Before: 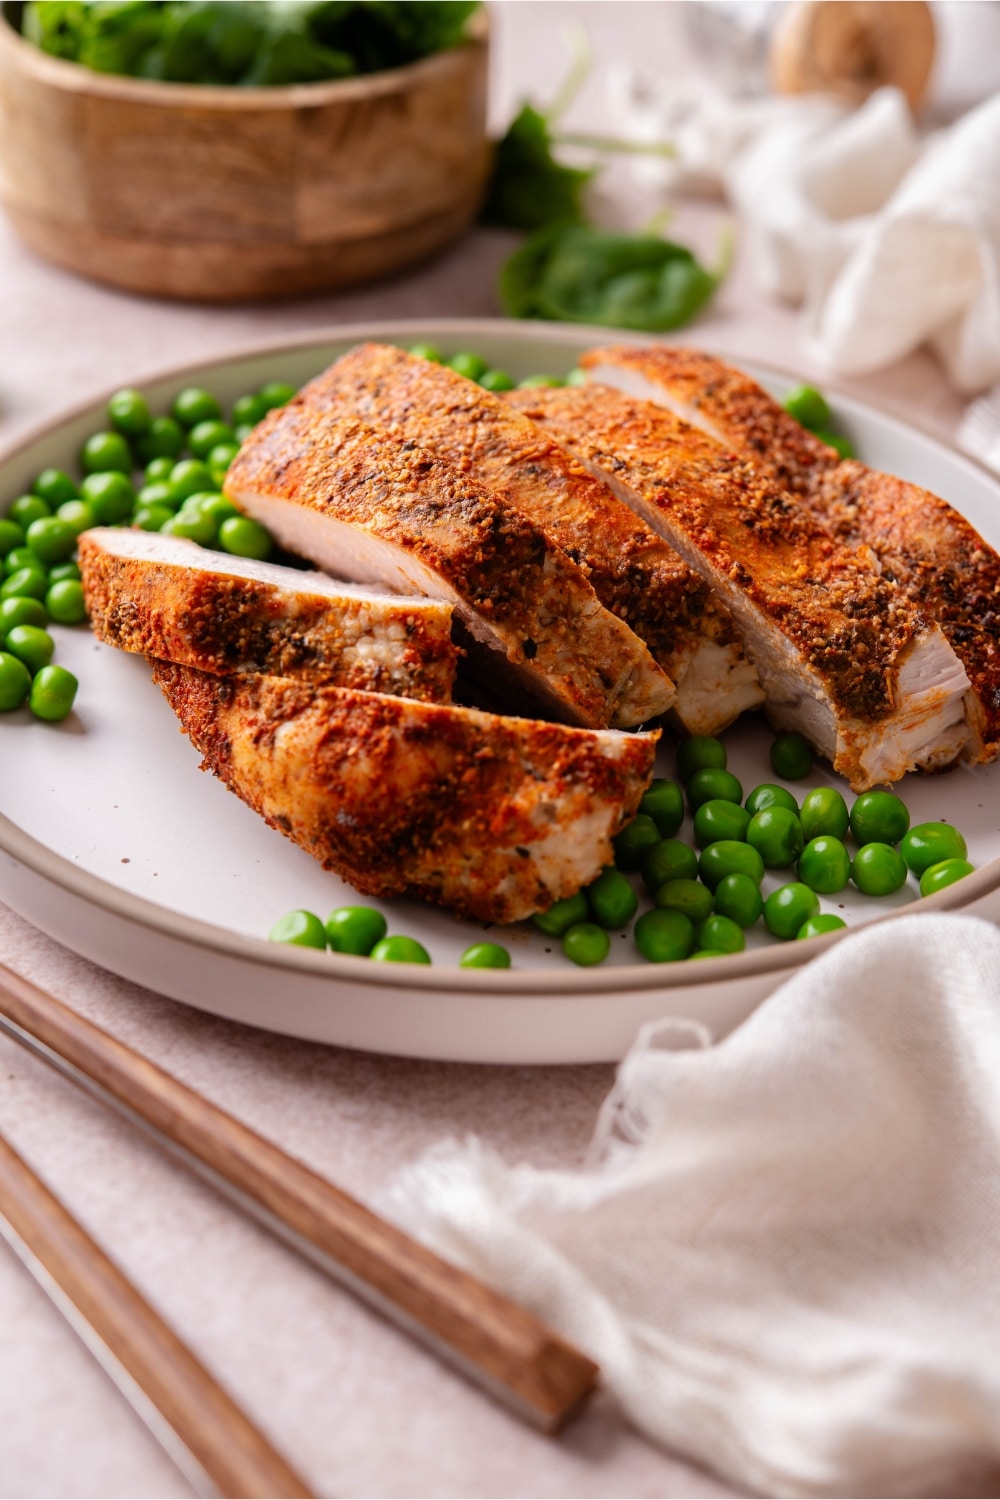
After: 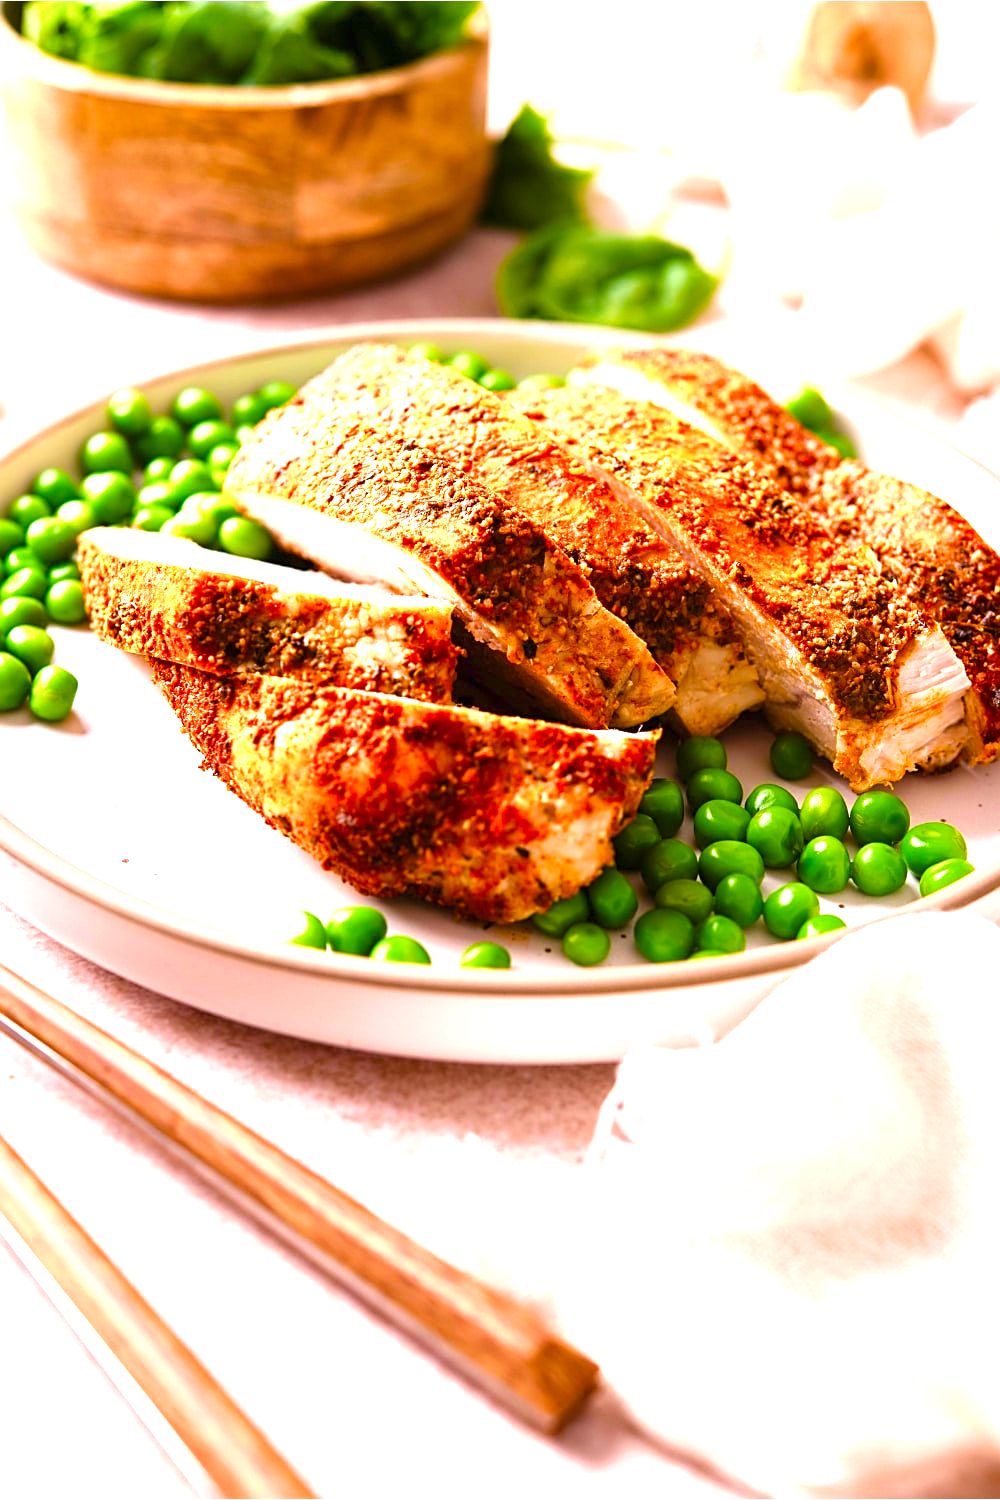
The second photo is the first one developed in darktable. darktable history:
sharpen: on, module defaults
exposure: black level correction 0, exposure 1.5 EV, compensate highlight preservation false
velvia: strength 51%, mid-tones bias 0.51
